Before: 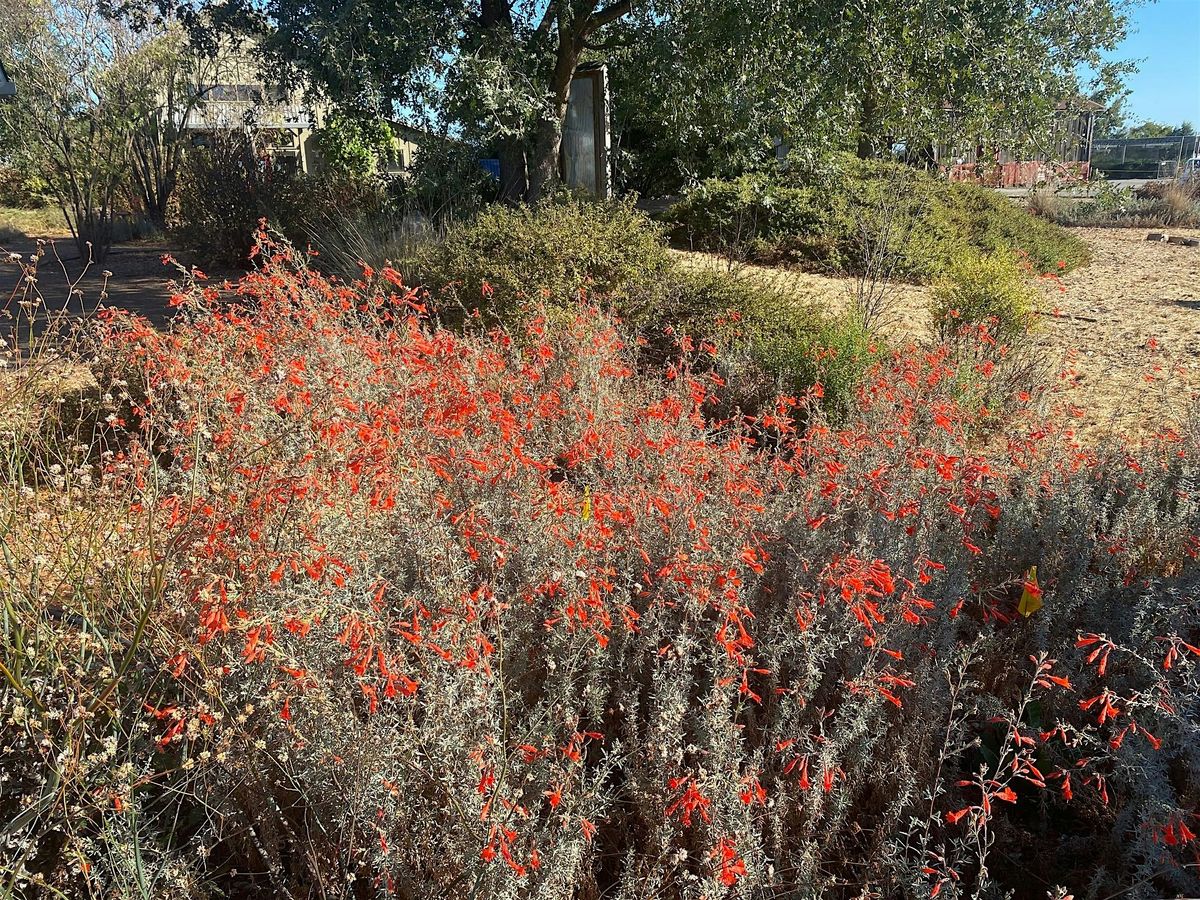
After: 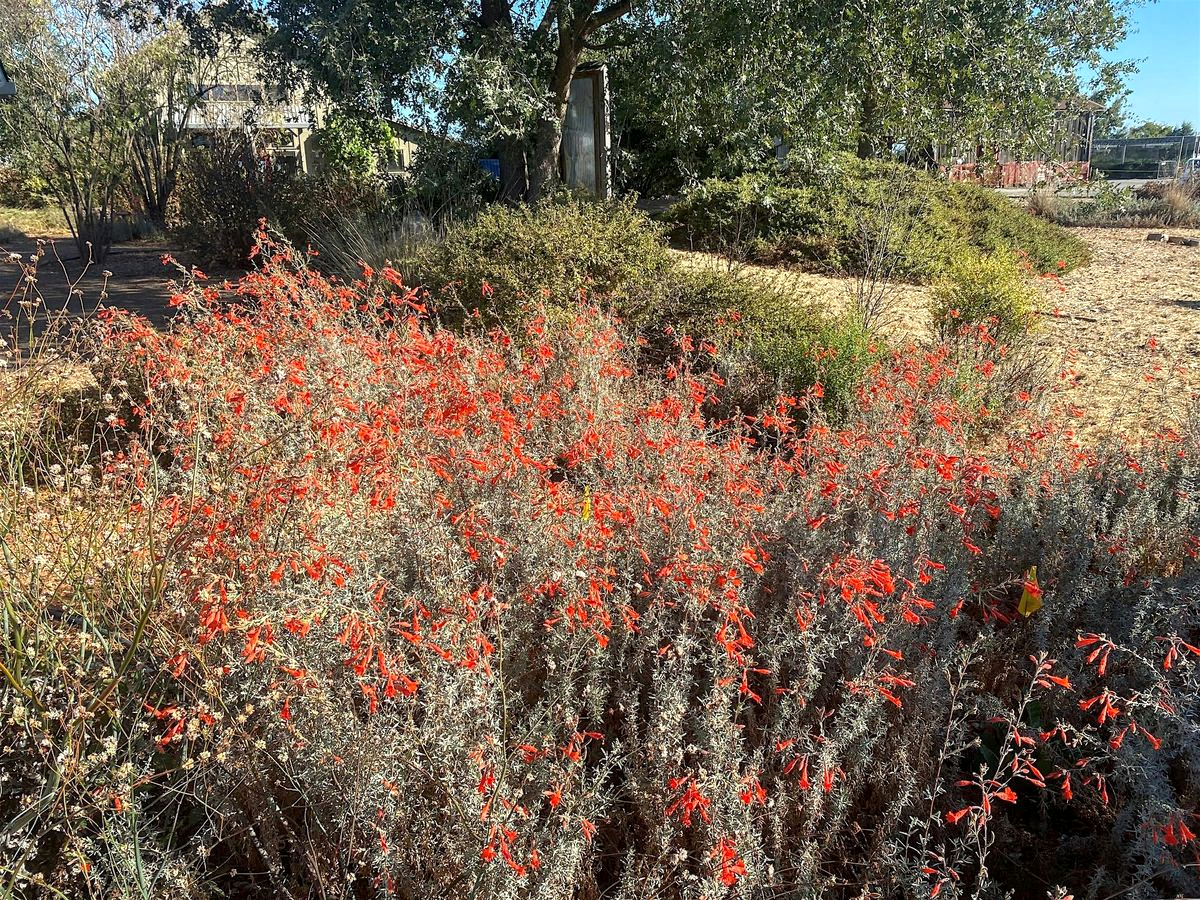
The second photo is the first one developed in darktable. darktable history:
local contrast: on, module defaults
levels: levels [0, 0.474, 0.947]
